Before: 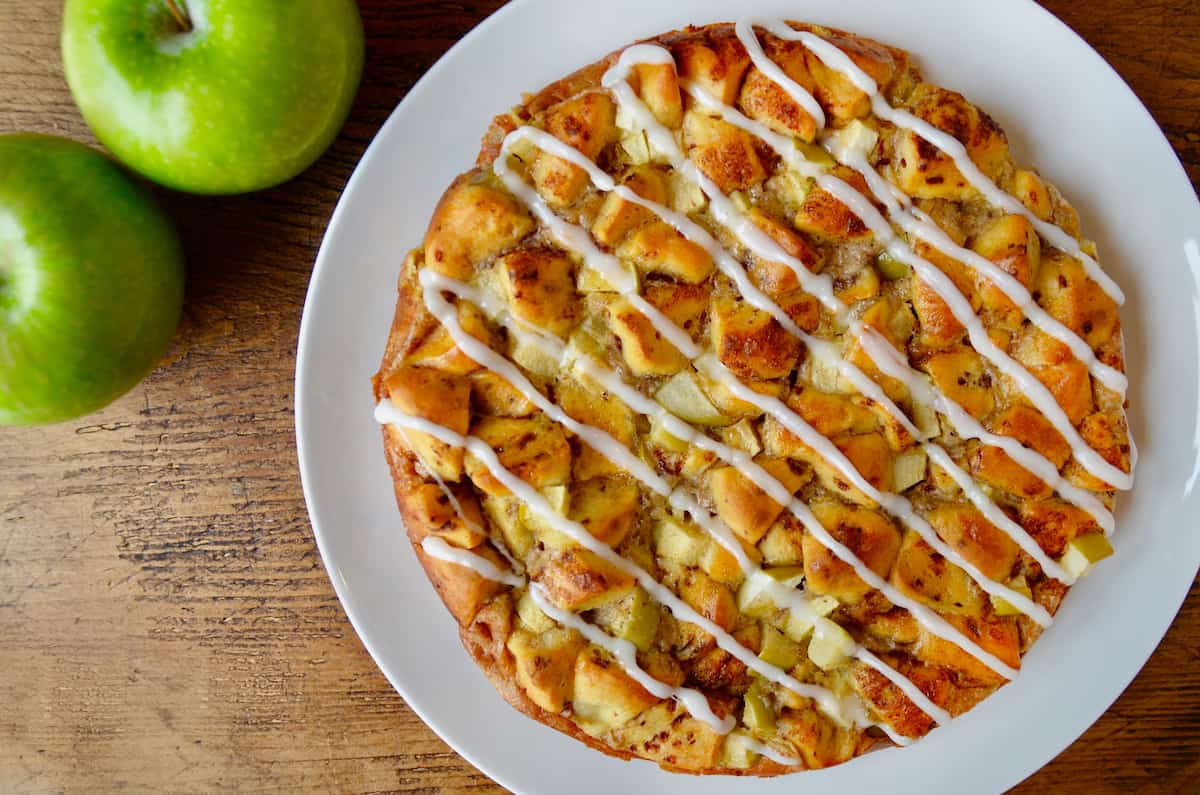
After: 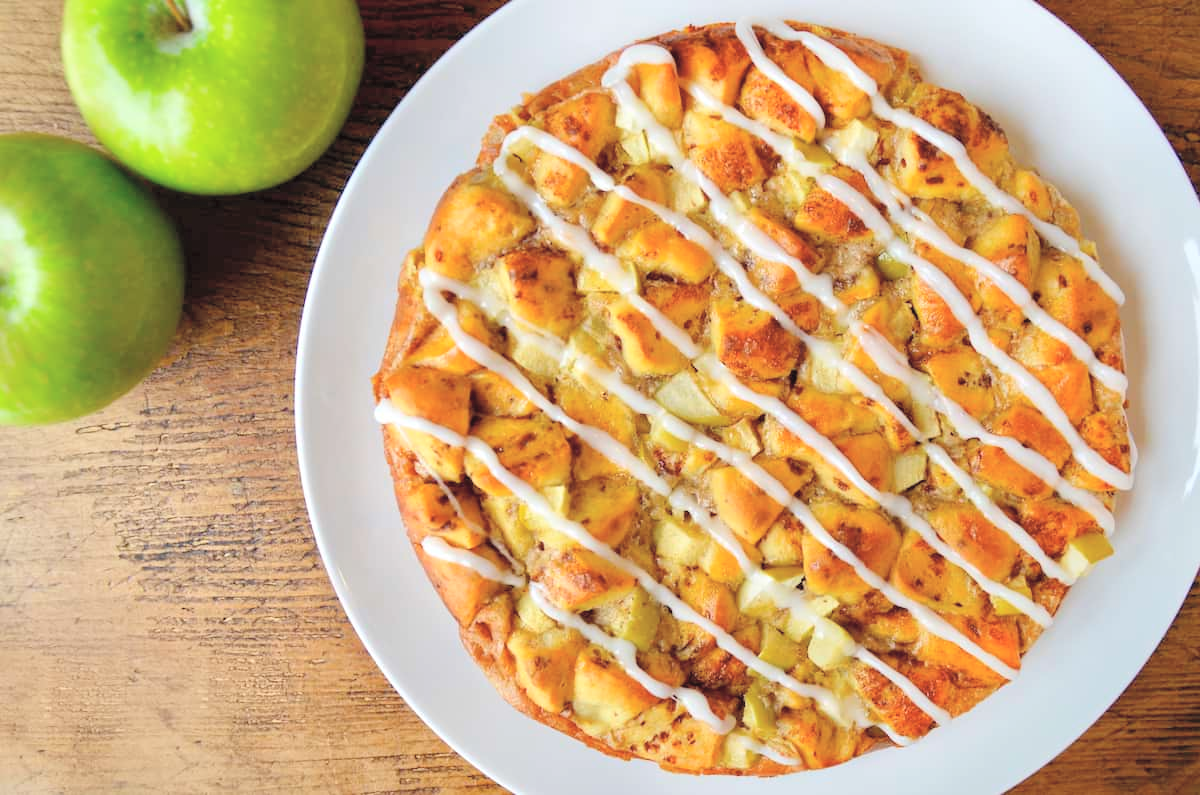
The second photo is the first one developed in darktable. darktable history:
contrast brightness saturation: brightness 0.28
exposure: exposure 0.207 EV, compensate highlight preservation false
